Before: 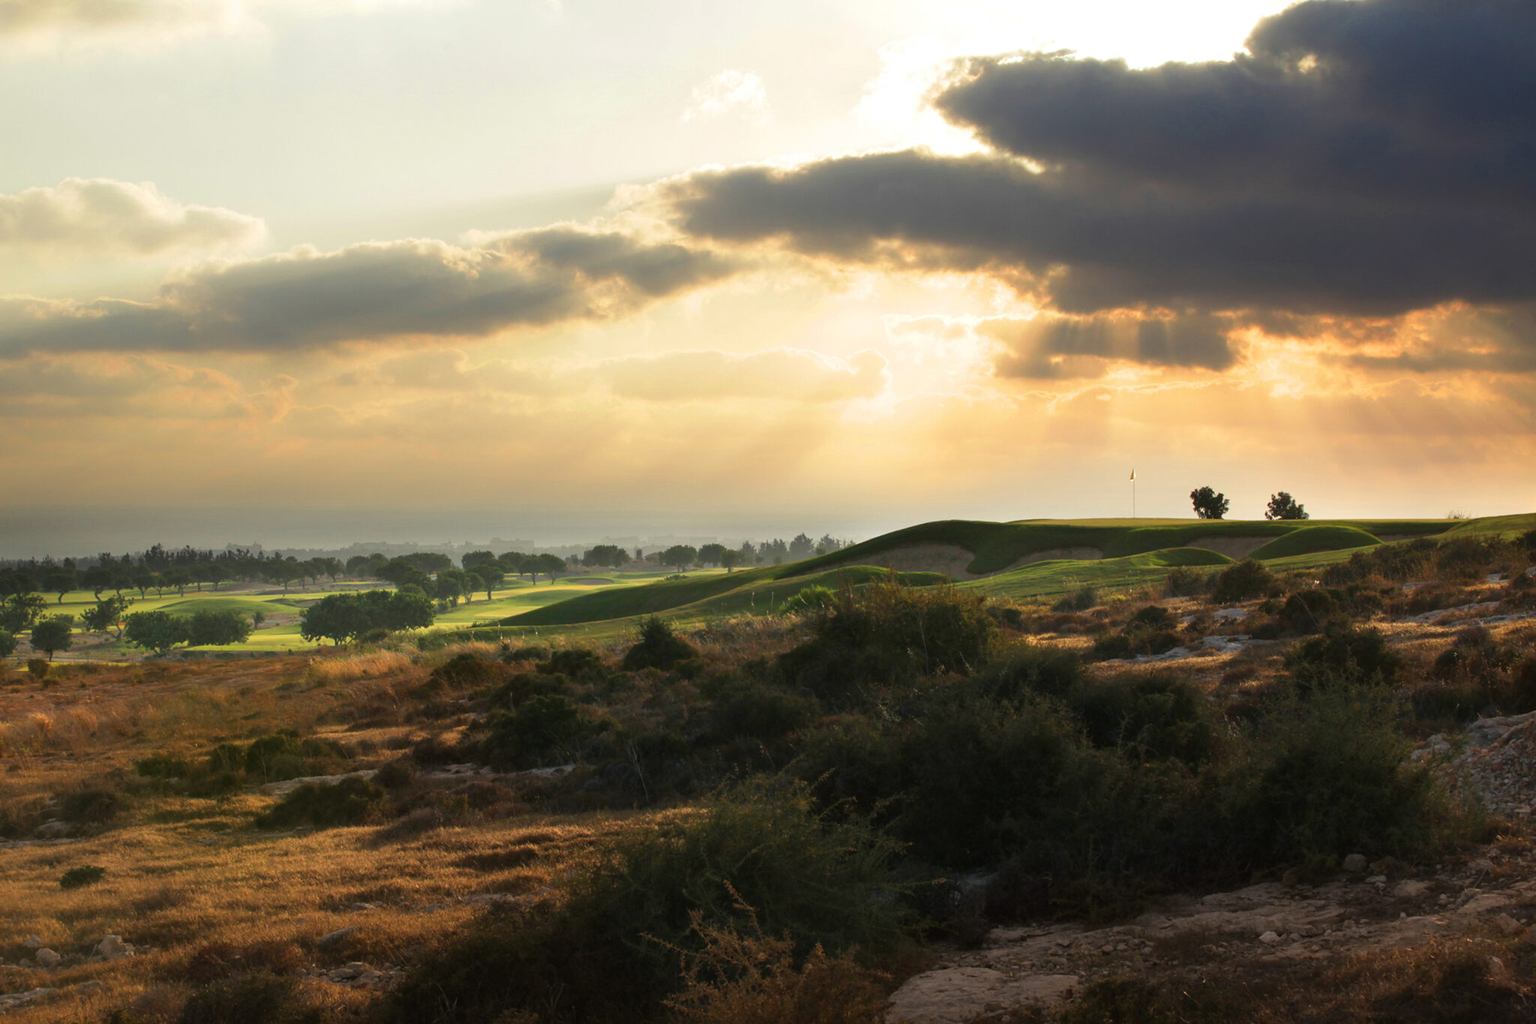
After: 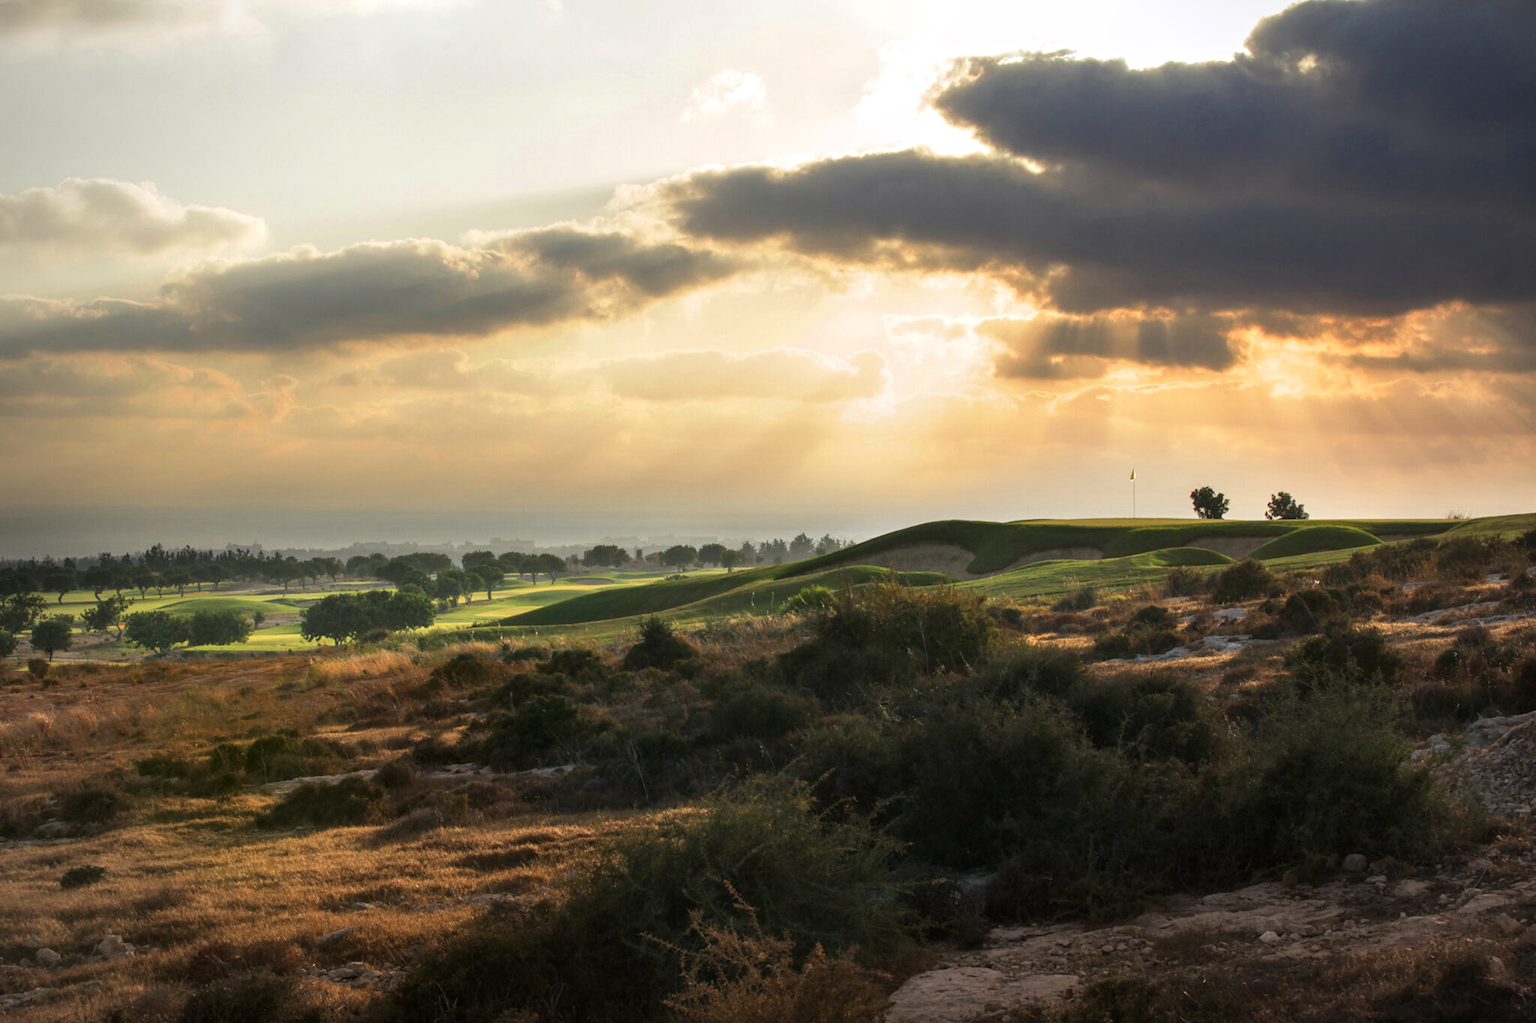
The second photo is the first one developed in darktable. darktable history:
white balance: red 1.004, blue 1.024
local contrast: on, module defaults
vignetting: fall-off radius 60.92%
